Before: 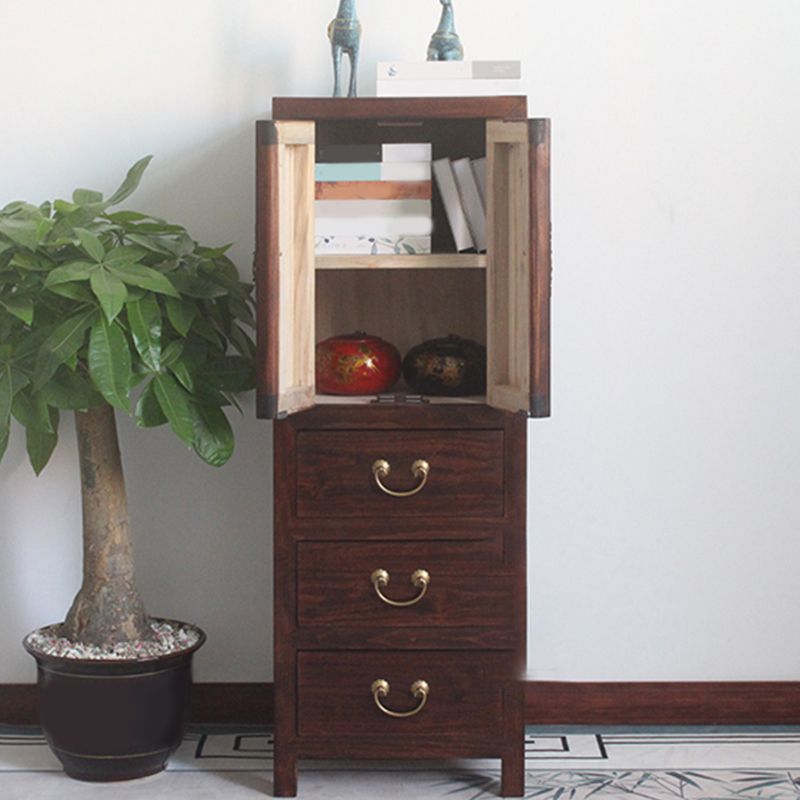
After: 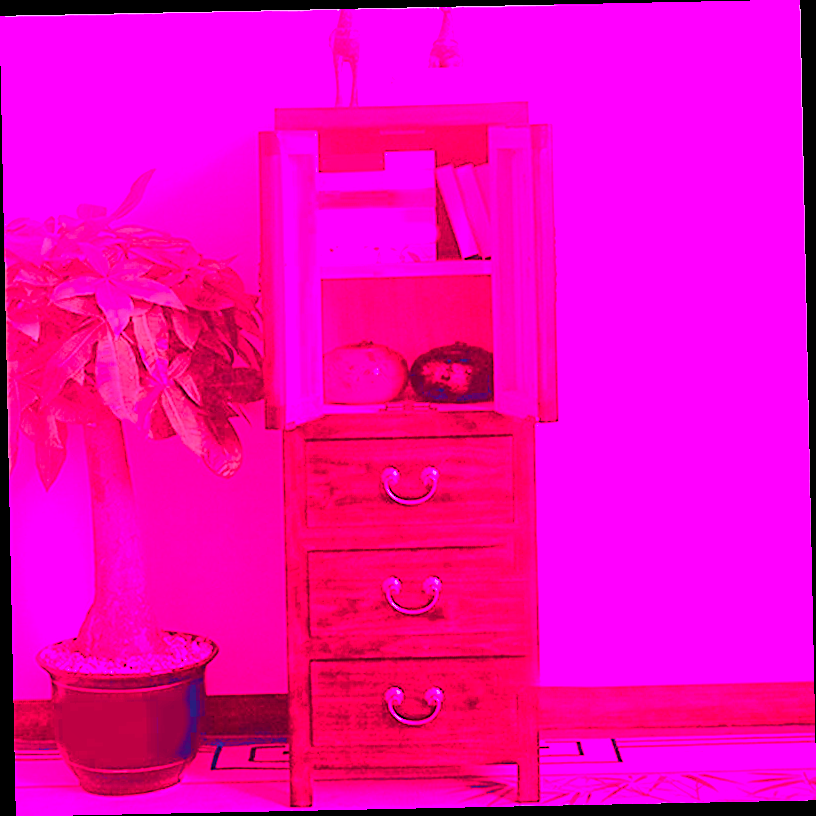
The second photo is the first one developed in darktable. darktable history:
rotate and perspective: rotation -1.17°, automatic cropping off
color balance: on, module defaults
sharpen: on, module defaults
tone equalizer: on, module defaults
white balance: red 4.26, blue 1.802
color balance rgb: shadows lift › luminance -28.76%, shadows lift › chroma 15%, shadows lift › hue 270°, power › chroma 1%, power › hue 255°, highlights gain › luminance 7.14%, highlights gain › chroma 2%, highlights gain › hue 90°, global offset › luminance -0.29%, global offset › hue 260°, perceptual saturation grading › global saturation 20%, perceptual saturation grading › highlights -13.92%, perceptual saturation grading › shadows 50%
contrast brightness saturation: contrast 0.14
color zones: curves: ch0 [(0.006, 0.385) (0.143, 0.563) (0.243, 0.321) (0.352, 0.464) (0.516, 0.456) (0.625, 0.5) (0.75, 0.5) (0.875, 0.5)]; ch1 [(0, 0.5) (0.134, 0.504) (0.246, 0.463) (0.421, 0.515) (0.5, 0.56) (0.625, 0.5) (0.75, 0.5) (0.875, 0.5)]; ch2 [(0, 0.5) (0.131, 0.426) (0.307, 0.289) (0.38, 0.188) (0.513, 0.216) (0.625, 0.548) (0.75, 0.468) (0.838, 0.396) (0.971, 0.311)]
